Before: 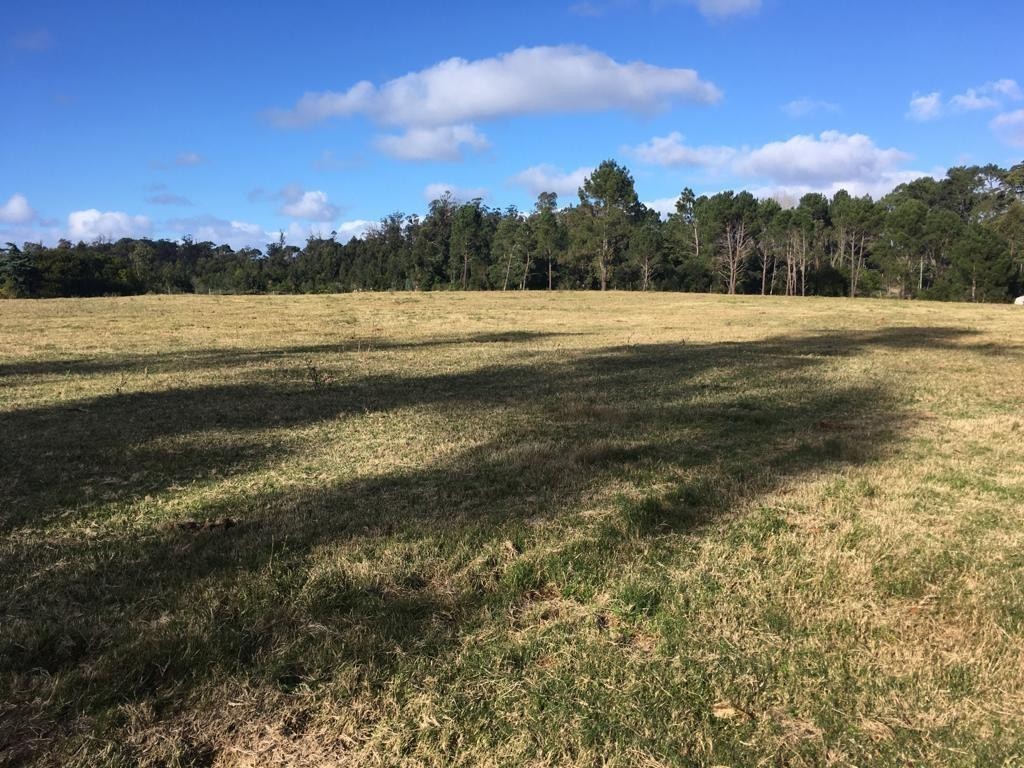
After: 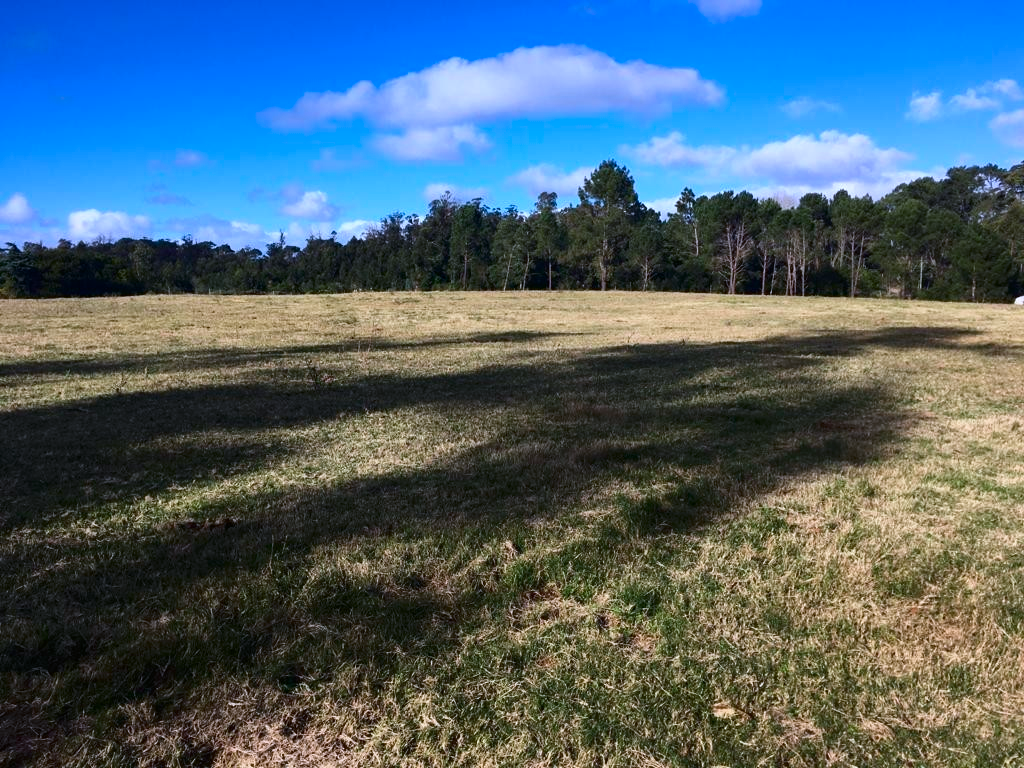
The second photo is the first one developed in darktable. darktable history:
color calibration: illuminant custom, x 0.373, y 0.388, temperature 4269.97 K
contrast brightness saturation: contrast 0.12, brightness -0.12, saturation 0.2
